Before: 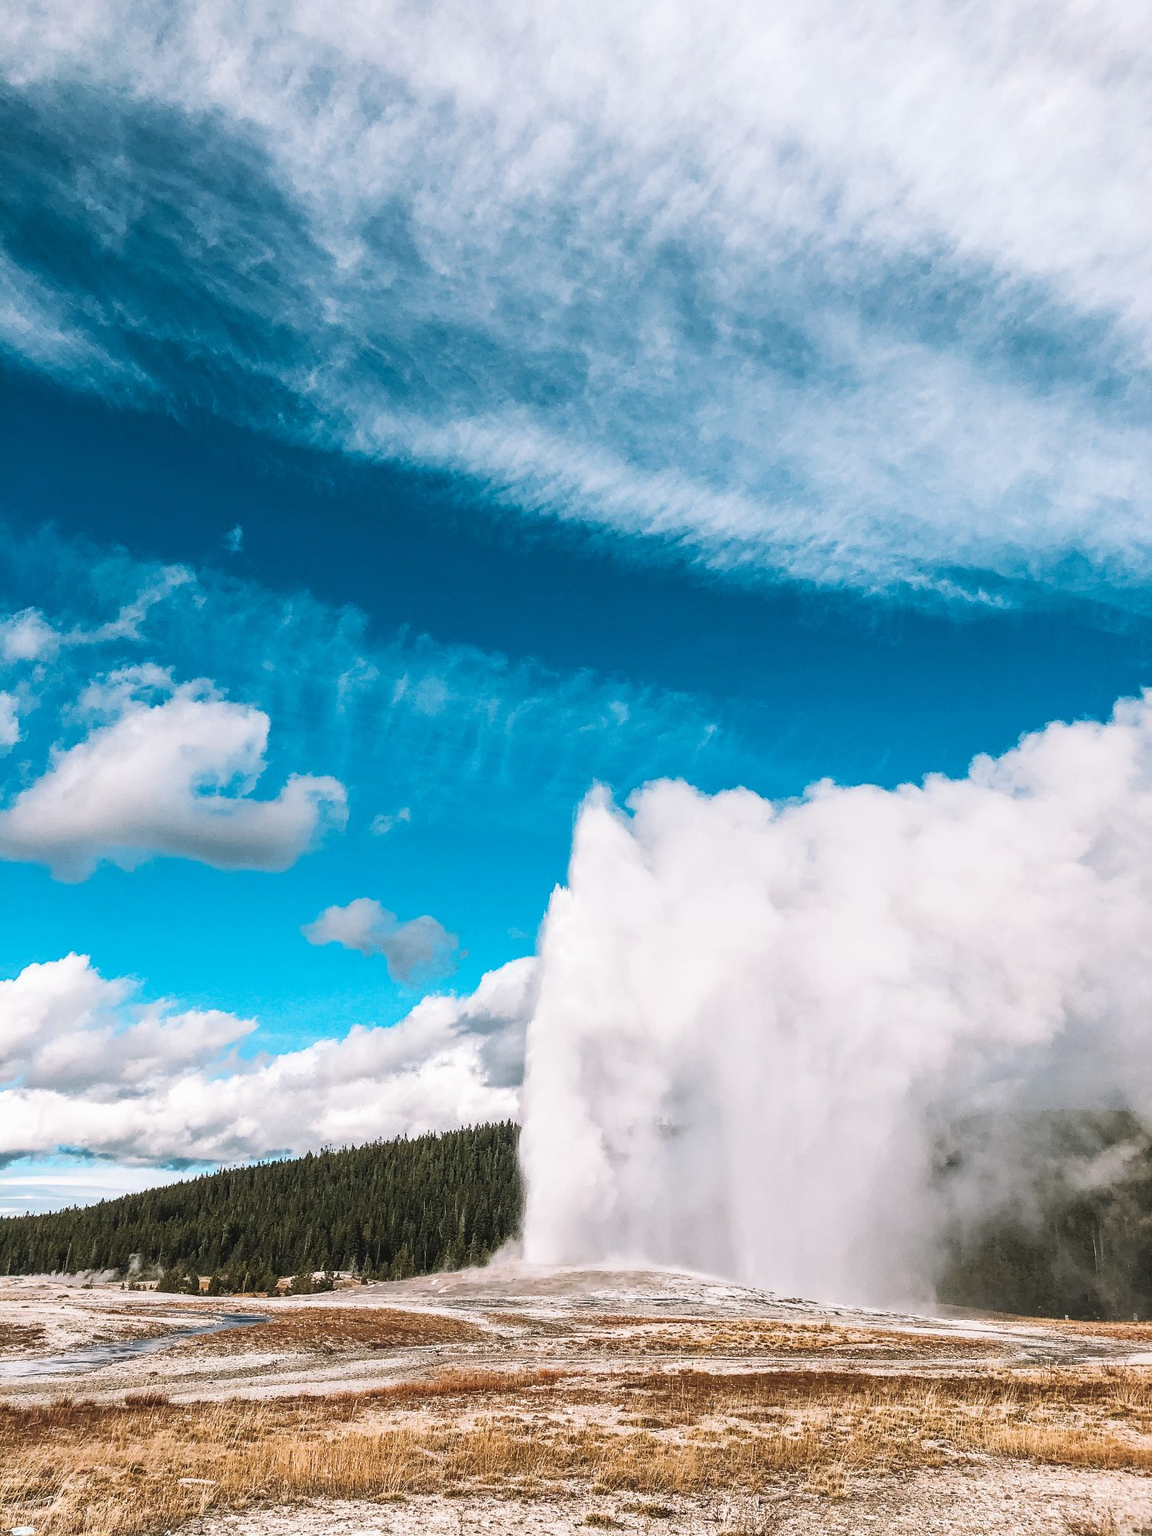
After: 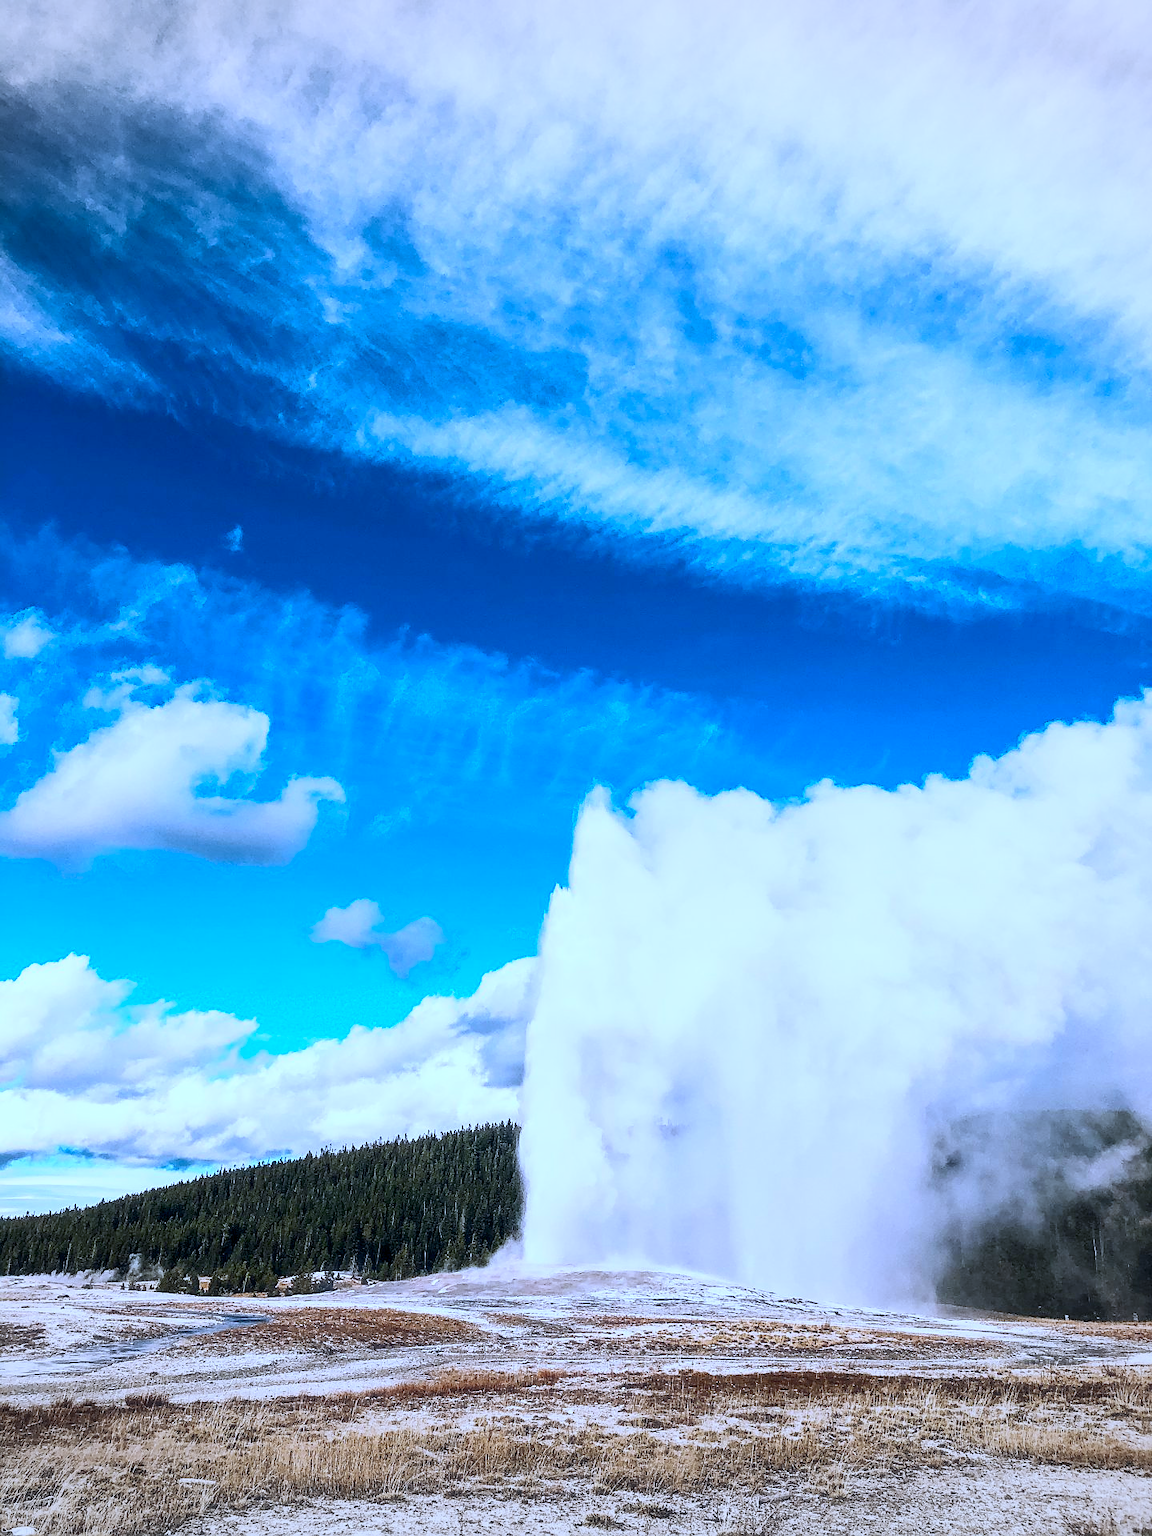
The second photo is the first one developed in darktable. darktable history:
contrast brightness saturation: contrast 0.16, saturation 0.32
white balance: red 0.871, blue 1.249
haze removal: strength -0.1, adaptive false
sharpen: radius 1
exposure: black level correction 0.012, compensate highlight preservation false
vignetting: fall-off start 100%, brightness -0.282, width/height ratio 1.31
